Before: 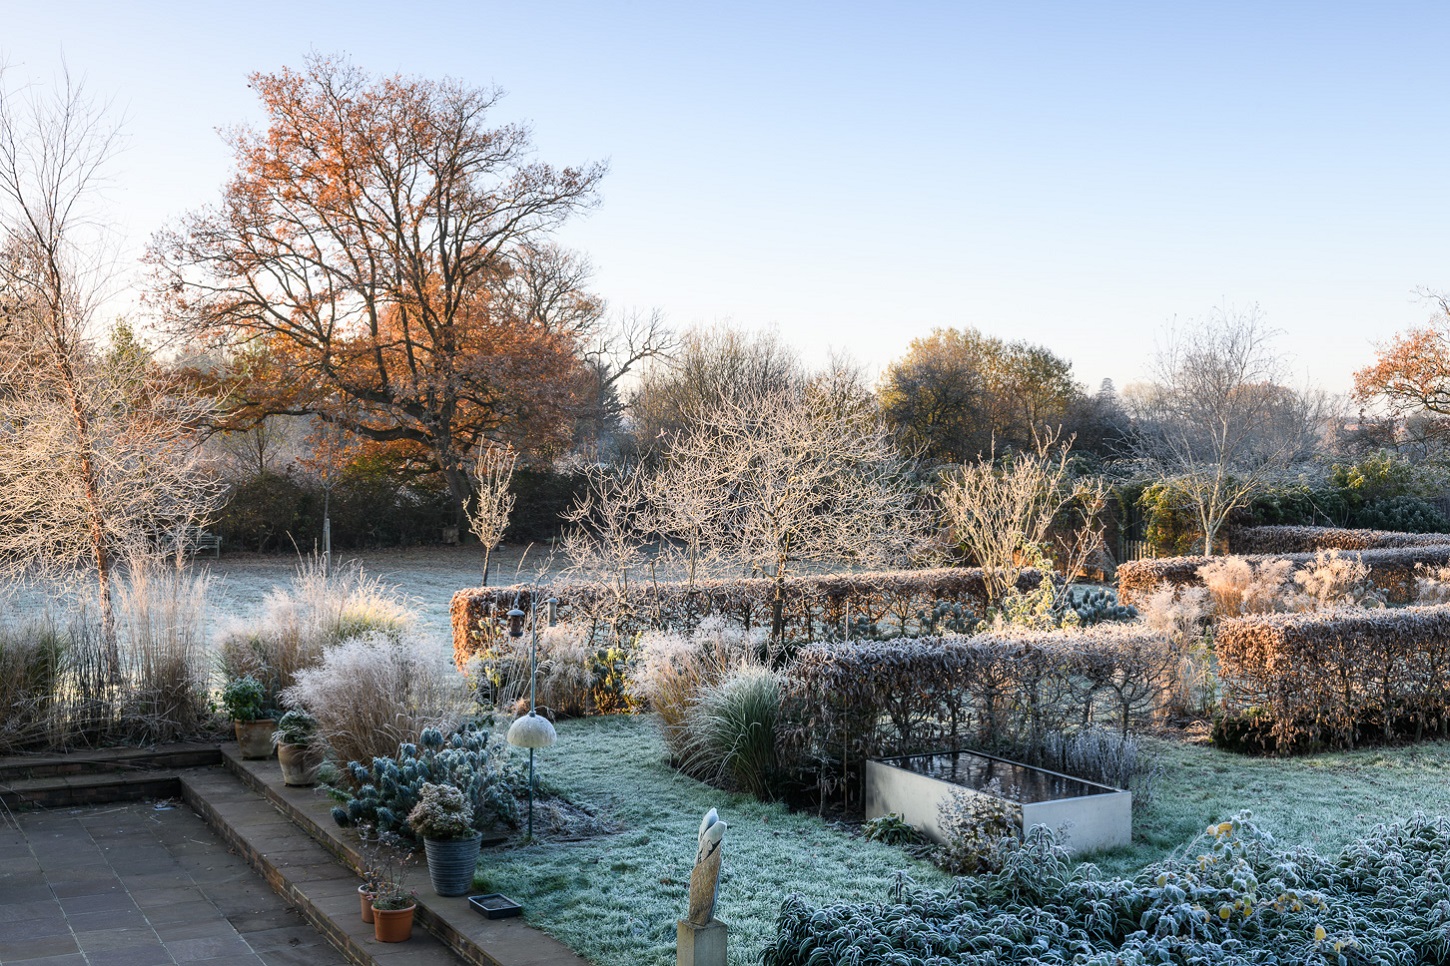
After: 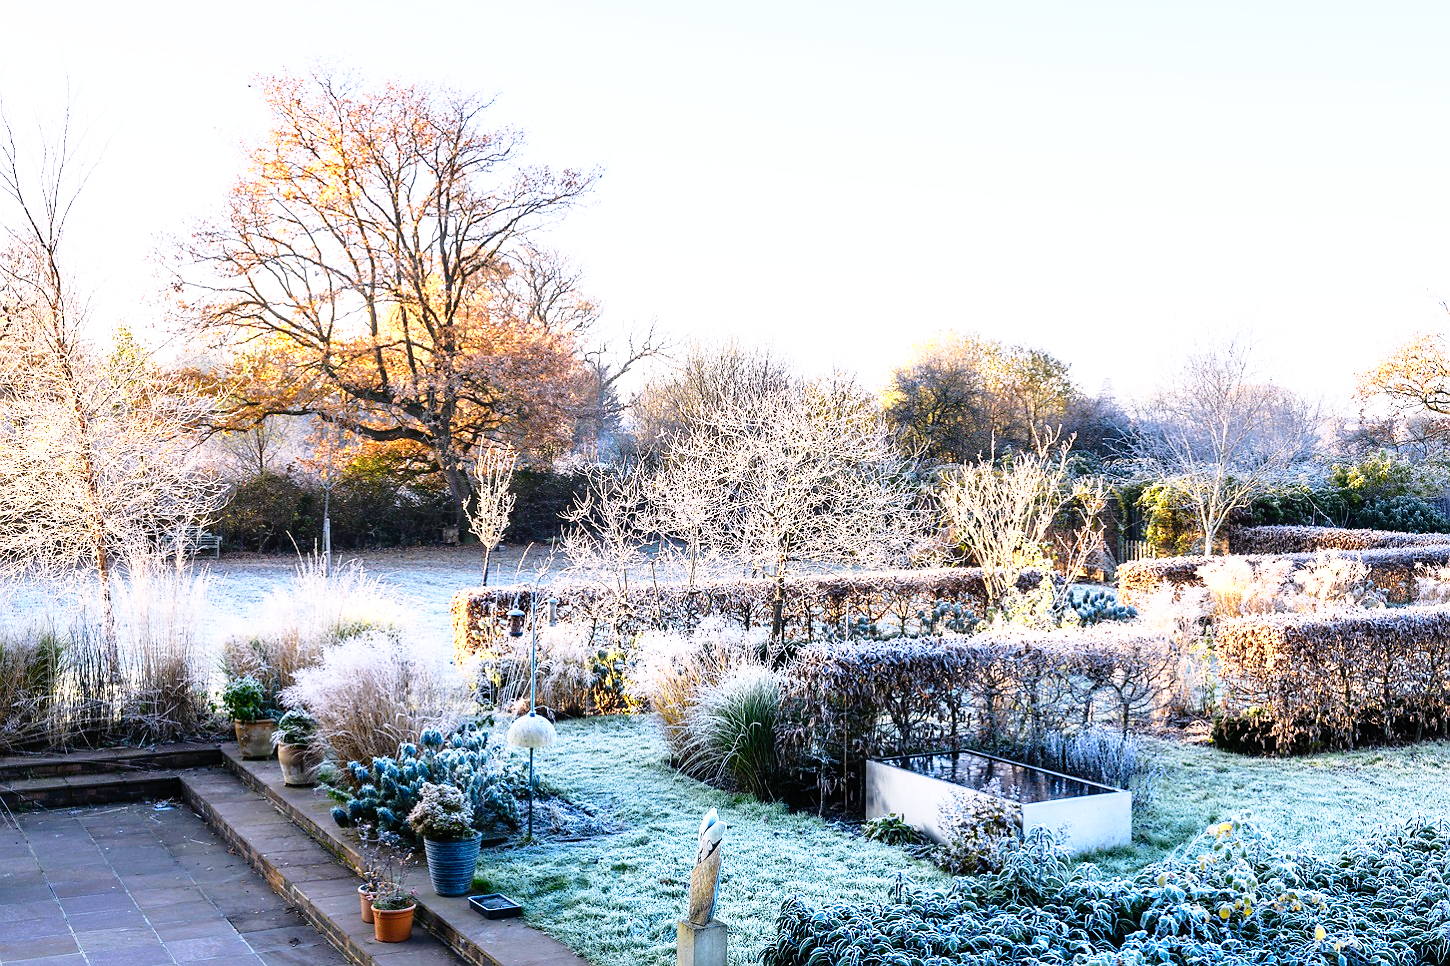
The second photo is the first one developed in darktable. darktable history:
color zones: curves: ch0 [(0.099, 0.624) (0.257, 0.596) (0.384, 0.376) (0.529, 0.492) (0.697, 0.564) (0.768, 0.532) (0.908, 0.644)]; ch1 [(0.112, 0.564) (0.254, 0.612) (0.432, 0.676) (0.592, 0.456) (0.743, 0.684) (0.888, 0.536)]; ch2 [(0.25, 0.5) (0.469, 0.36) (0.75, 0.5)]
base curve: curves: ch0 [(0, 0) (0.012, 0.01) (0.073, 0.168) (0.31, 0.711) (0.645, 0.957) (1, 1)], preserve colors none
sharpen: radius 1, threshold 1
white balance: red 1.004, blue 1.096
